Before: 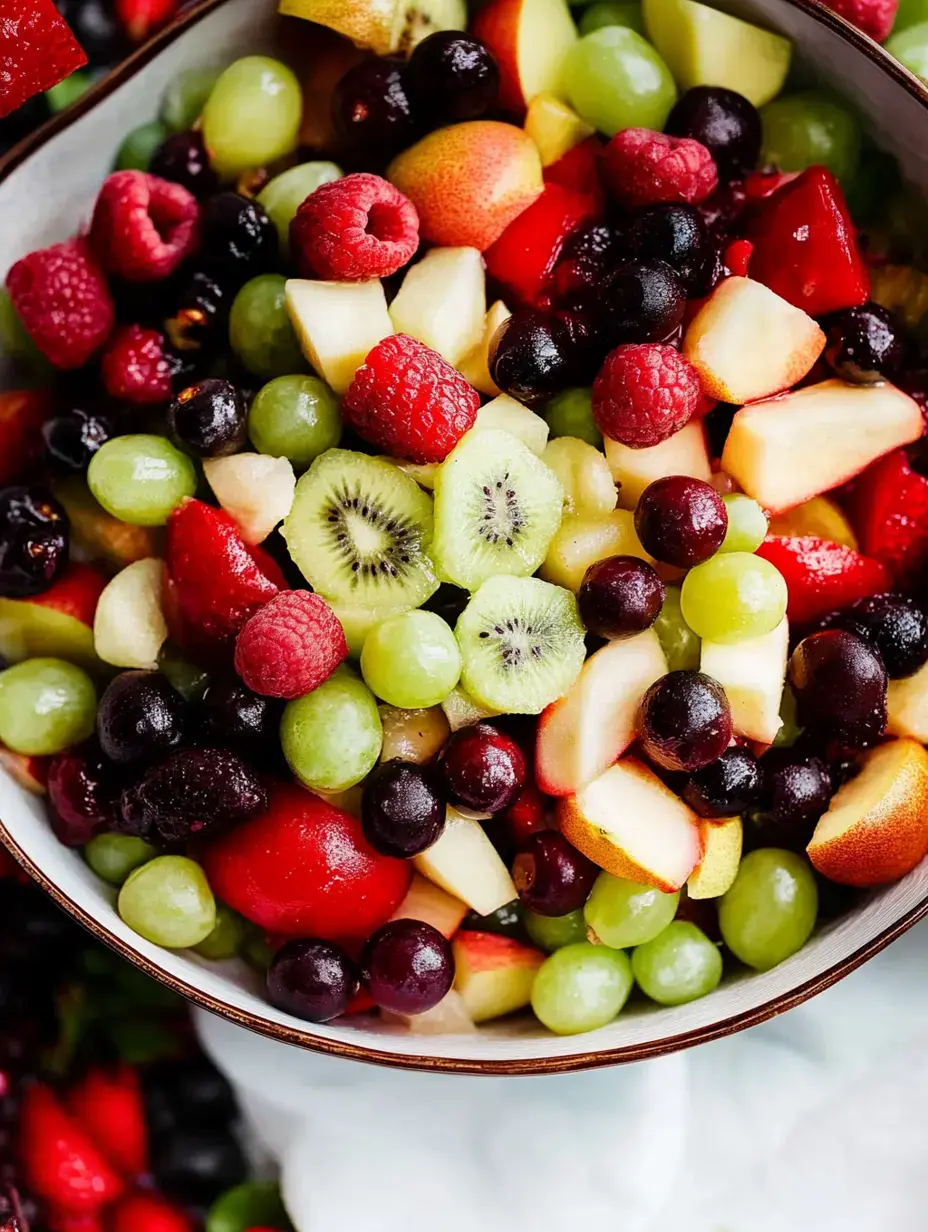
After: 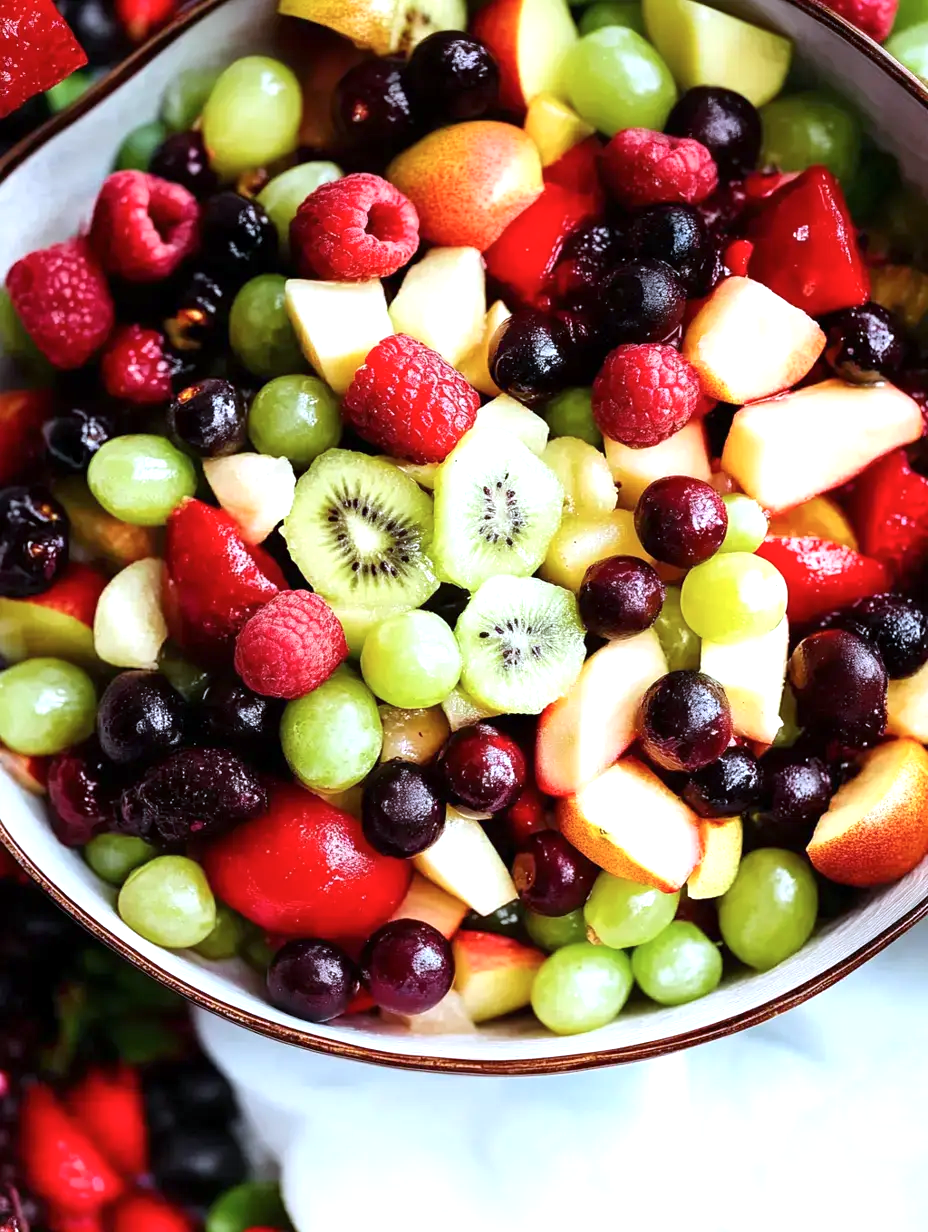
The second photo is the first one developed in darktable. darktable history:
exposure: exposure 0.563 EV, compensate highlight preservation false
color calibration: x 0.37, y 0.382, temperature 4305.2 K
